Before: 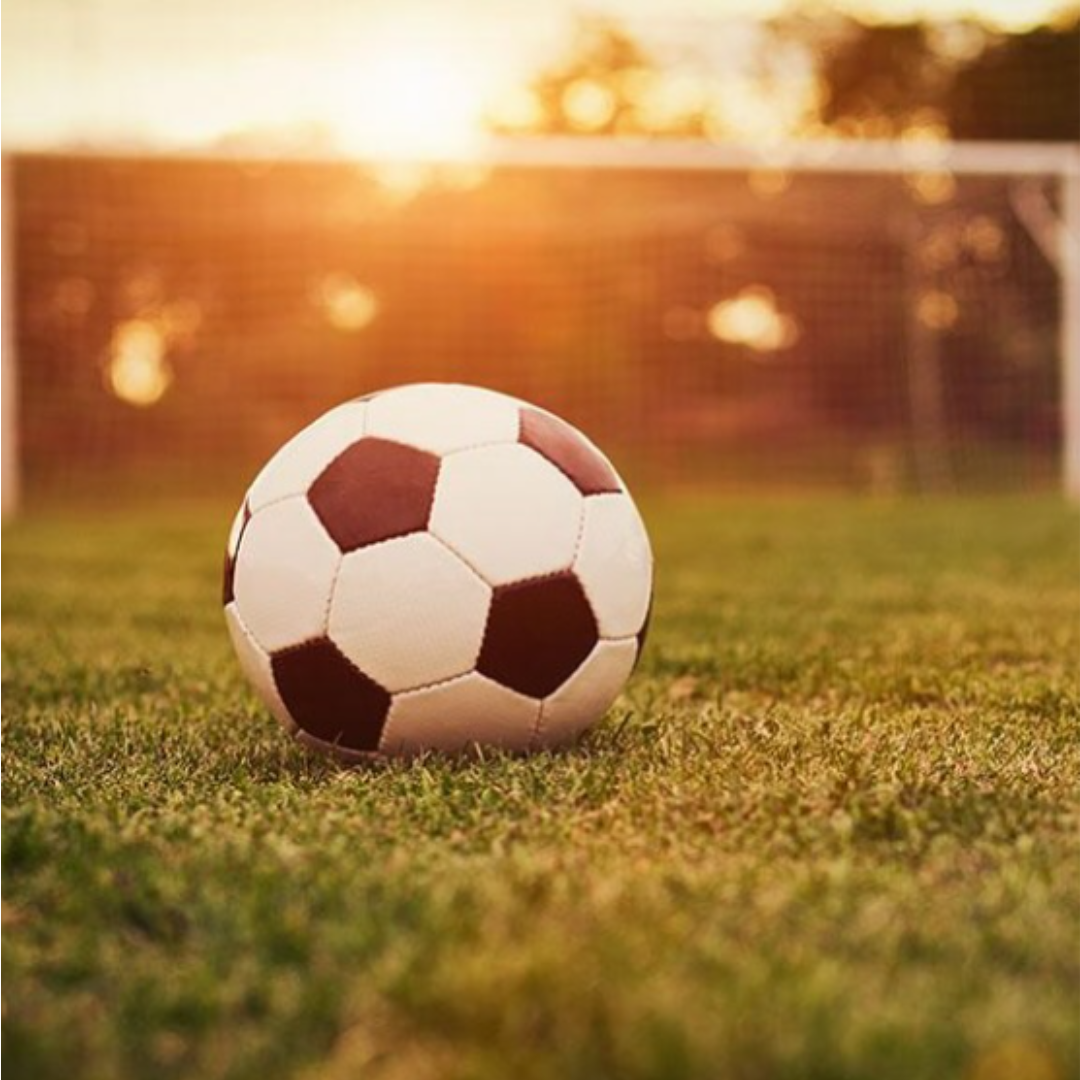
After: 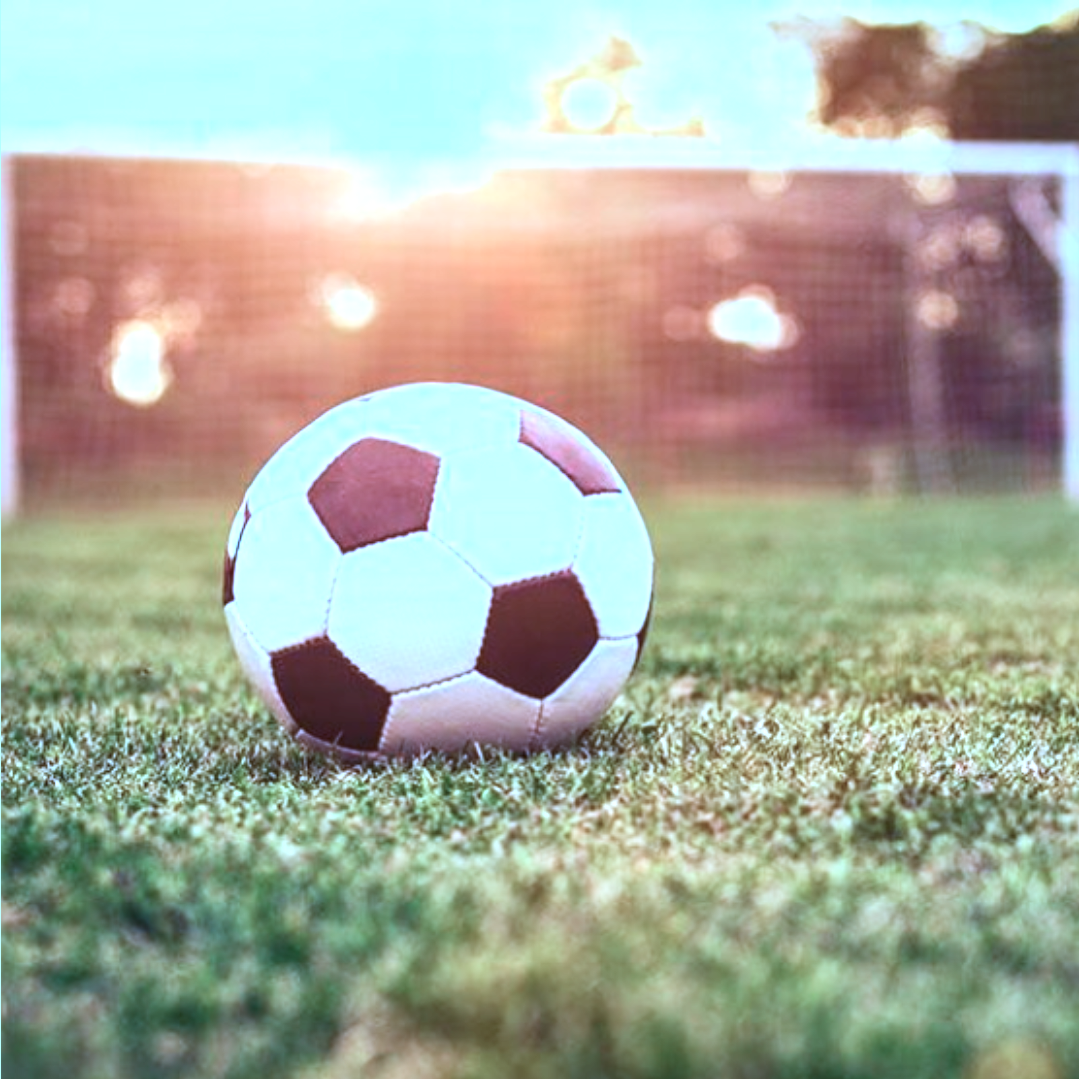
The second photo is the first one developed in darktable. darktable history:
color calibration: illuminant as shot in camera, x 0.463, y 0.419, temperature 2682.87 K
local contrast: on, module defaults
crop: left 0.058%
exposure: black level correction 0, exposure 0.845 EV, compensate highlight preservation false
contrast brightness saturation: contrast 0.141
